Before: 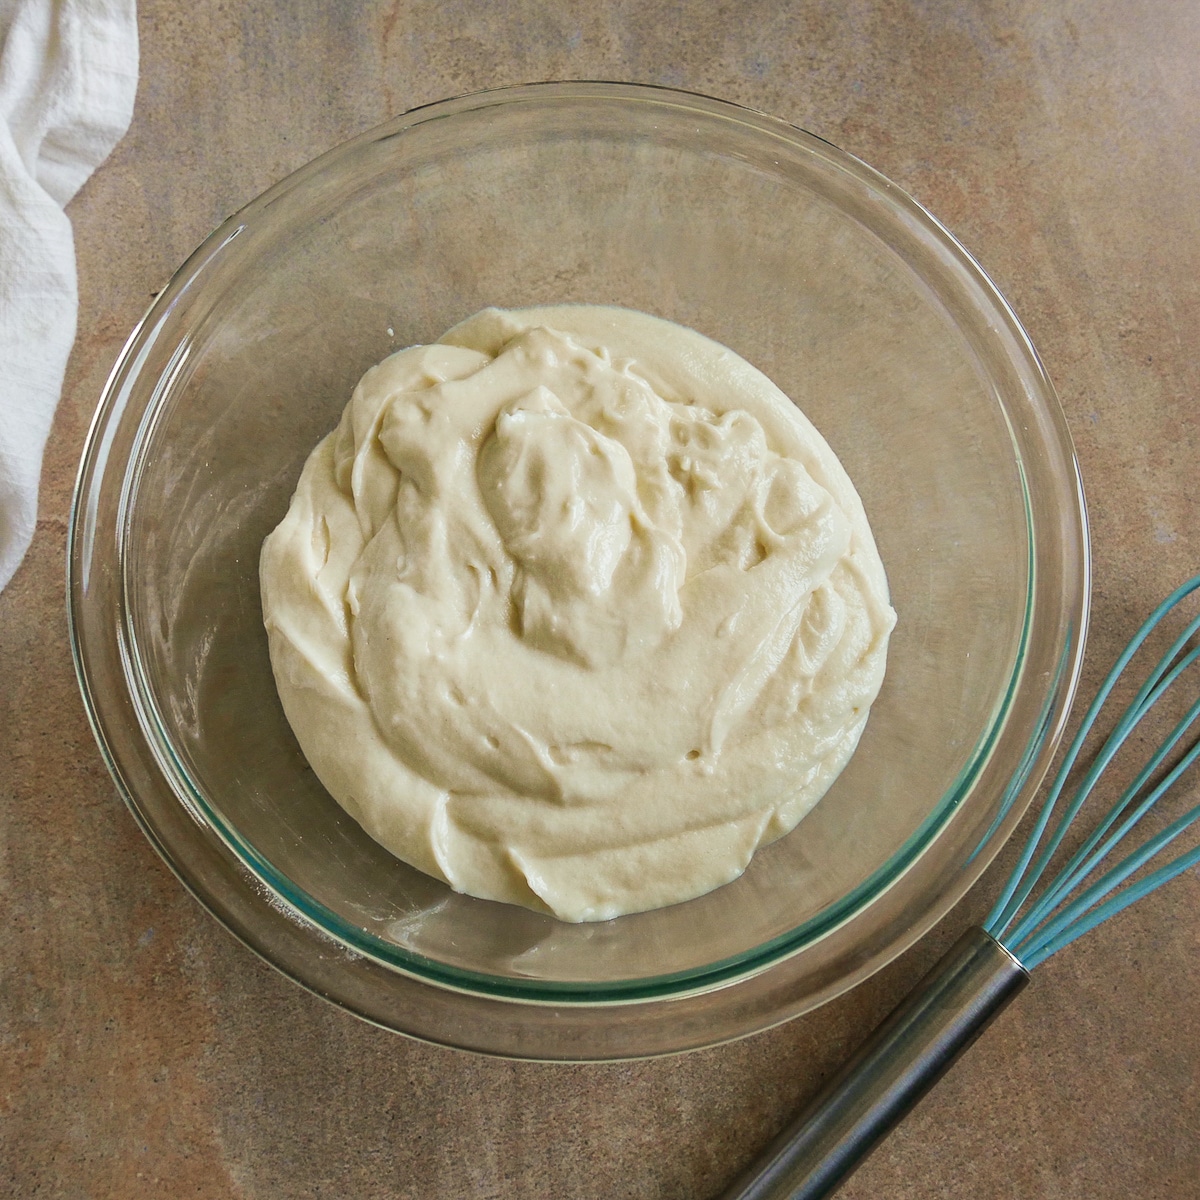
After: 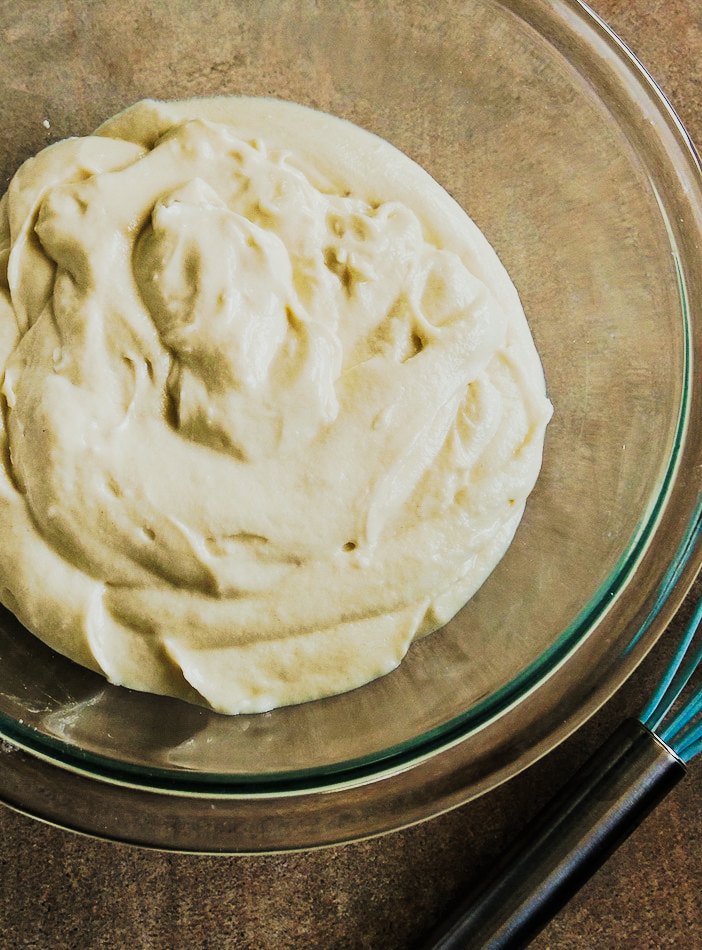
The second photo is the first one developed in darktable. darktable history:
tone curve: curves: ch0 [(0, 0) (0.003, 0.006) (0.011, 0.011) (0.025, 0.02) (0.044, 0.032) (0.069, 0.035) (0.1, 0.046) (0.136, 0.063) (0.177, 0.089) (0.224, 0.12) (0.277, 0.16) (0.335, 0.206) (0.399, 0.268) (0.468, 0.359) (0.543, 0.466) (0.623, 0.582) (0.709, 0.722) (0.801, 0.808) (0.898, 0.886) (1, 1)], preserve colors none
filmic rgb: black relative exposure -5.15 EV, white relative exposure 3.51 EV, threshold 5.94 EV, hardness 3.17, contrast 1.397, highlights saturation mix -29.63%, enable highlight reconstruction true
crop and rotate: left 28.687%, top 17.371%, right 12.735%, bottom 3.387%
